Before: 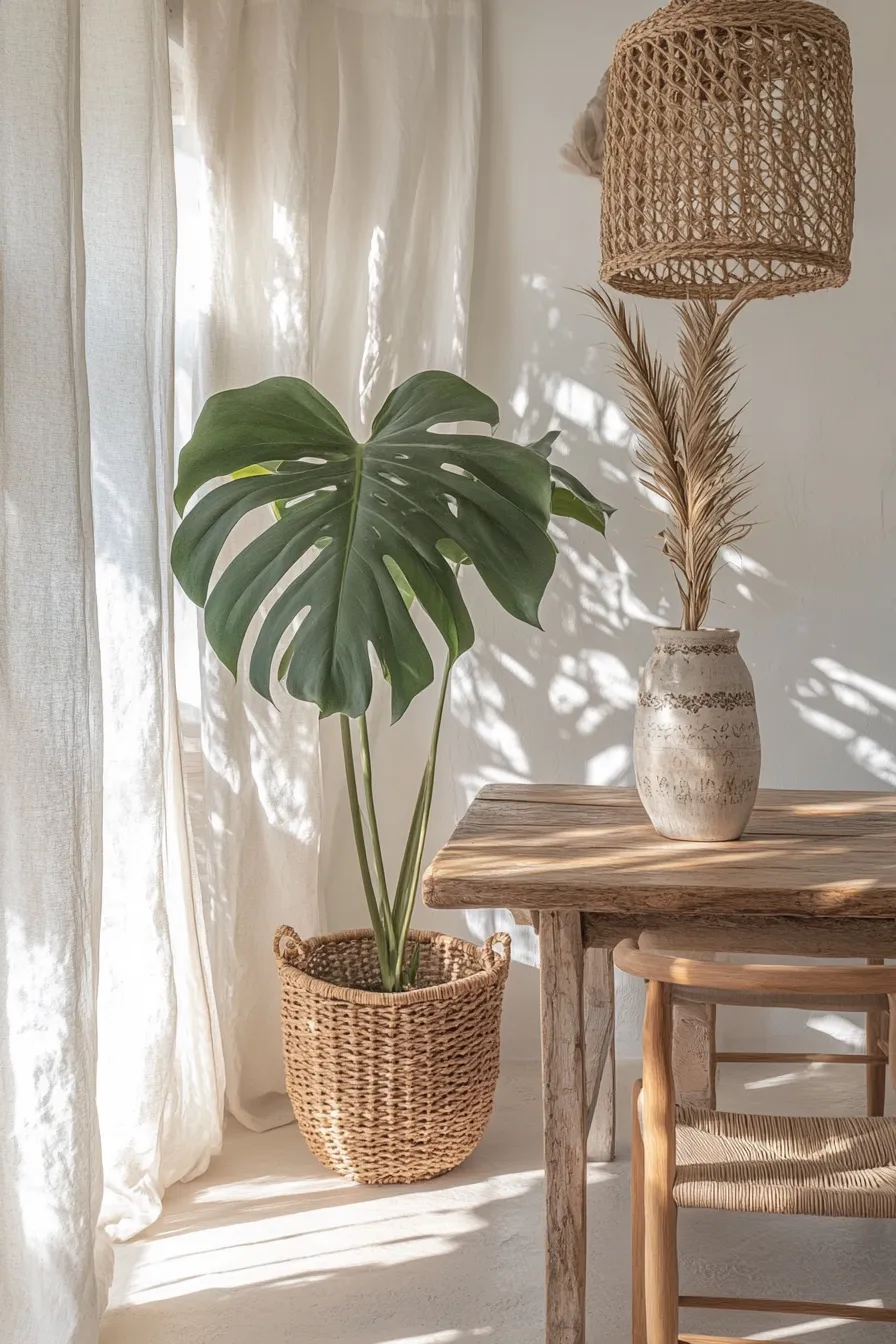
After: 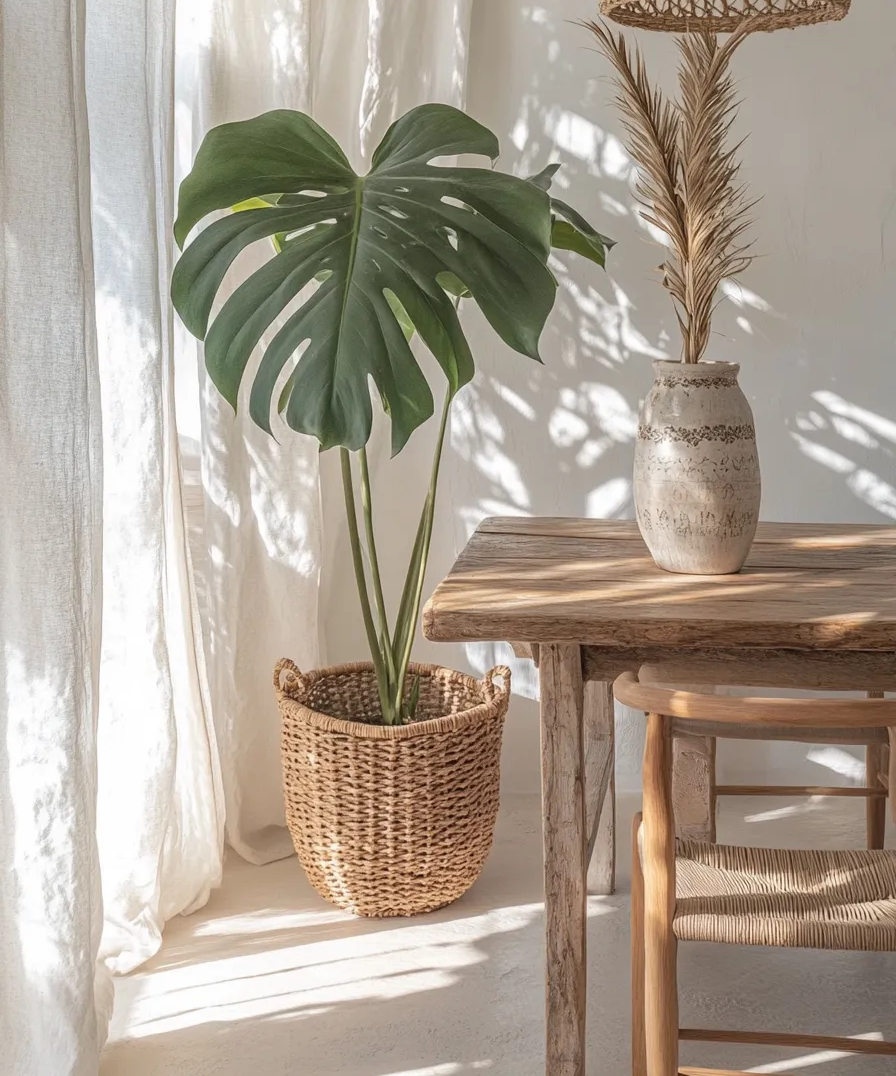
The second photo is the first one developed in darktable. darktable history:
crop and rotate: top 19.873%
